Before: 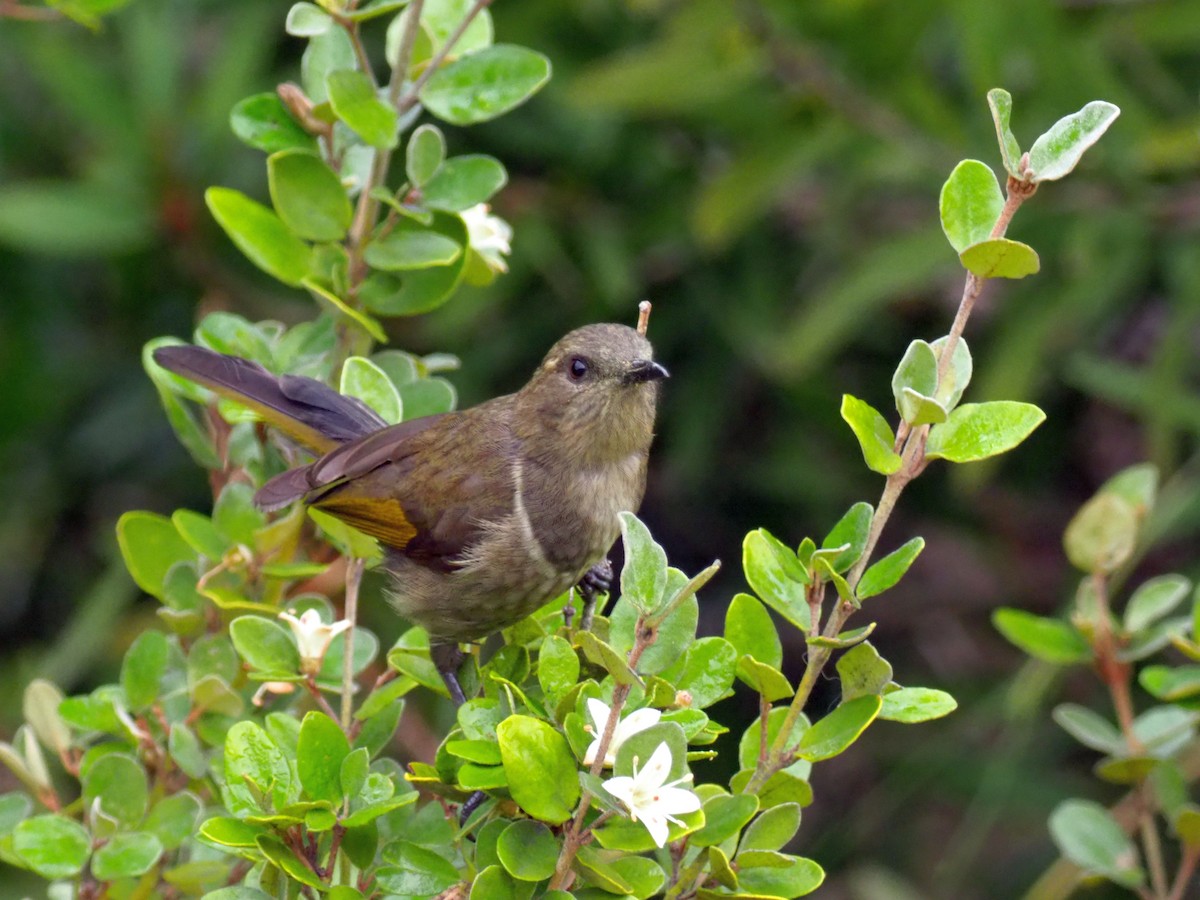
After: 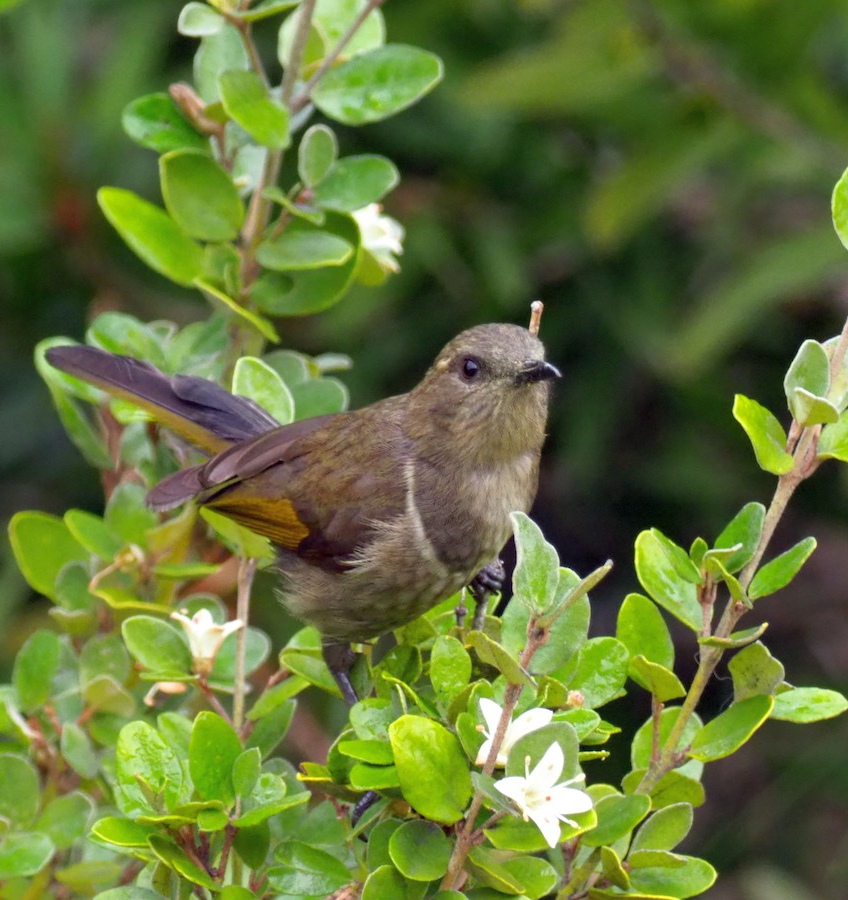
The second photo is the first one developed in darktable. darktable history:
crop and rotate: left 9.005%, right 20.283%
